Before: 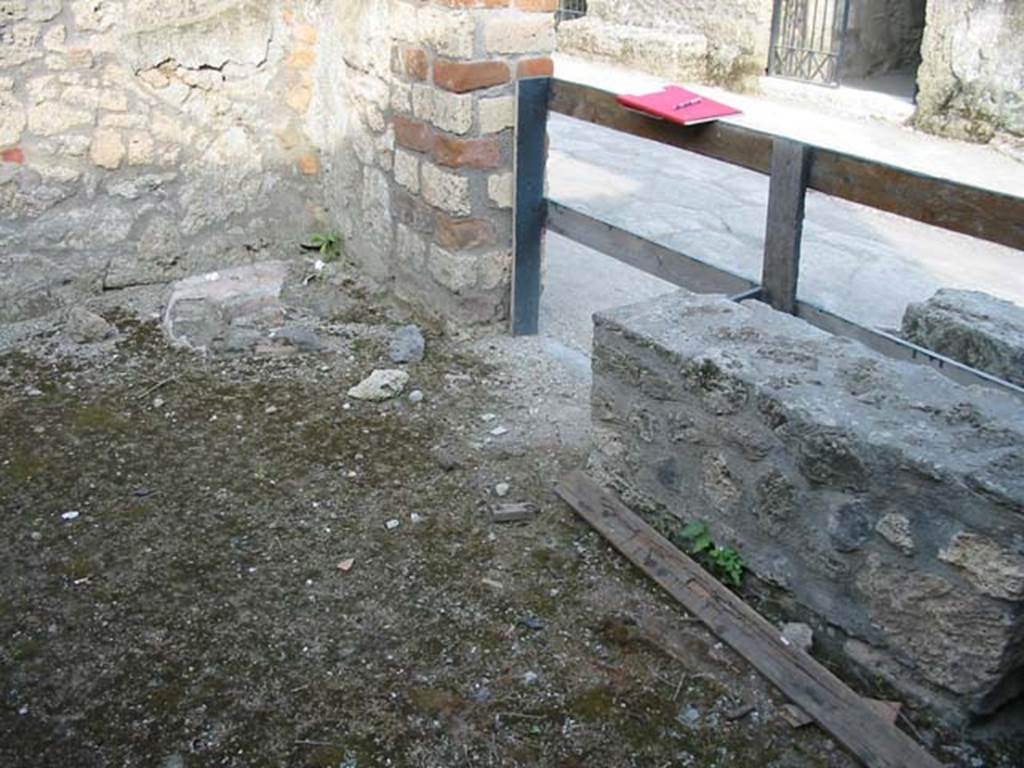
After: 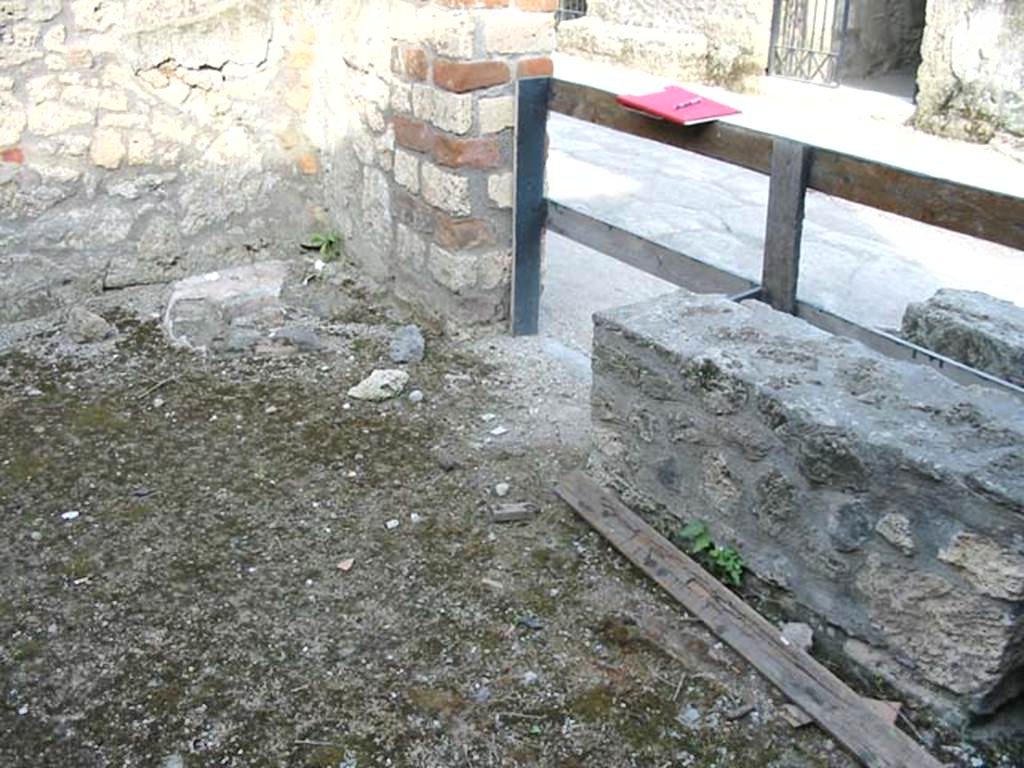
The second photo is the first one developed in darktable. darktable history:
shadows and highlights: radius 112.63, shadows 51.57, white point adjustment 9.16, highlights -4.43, soften with gaussian
